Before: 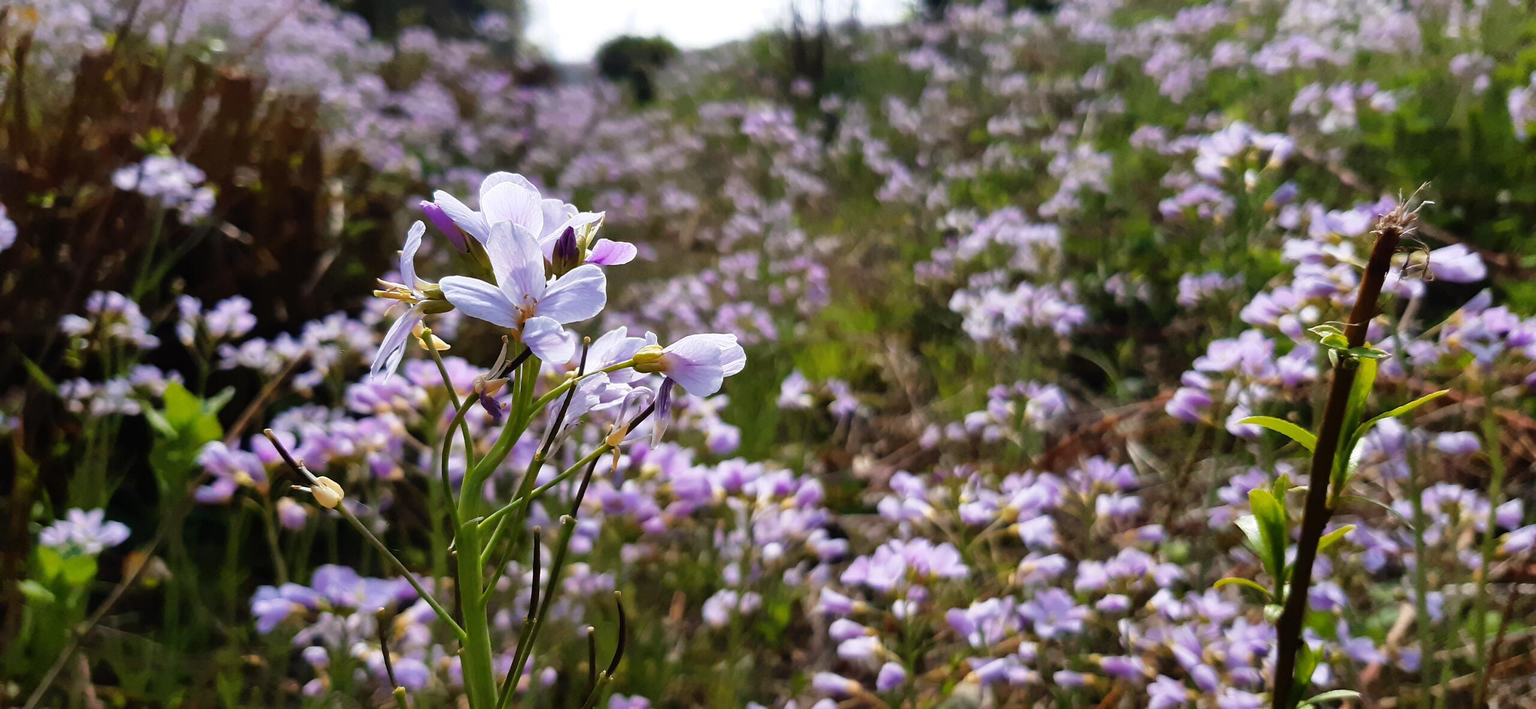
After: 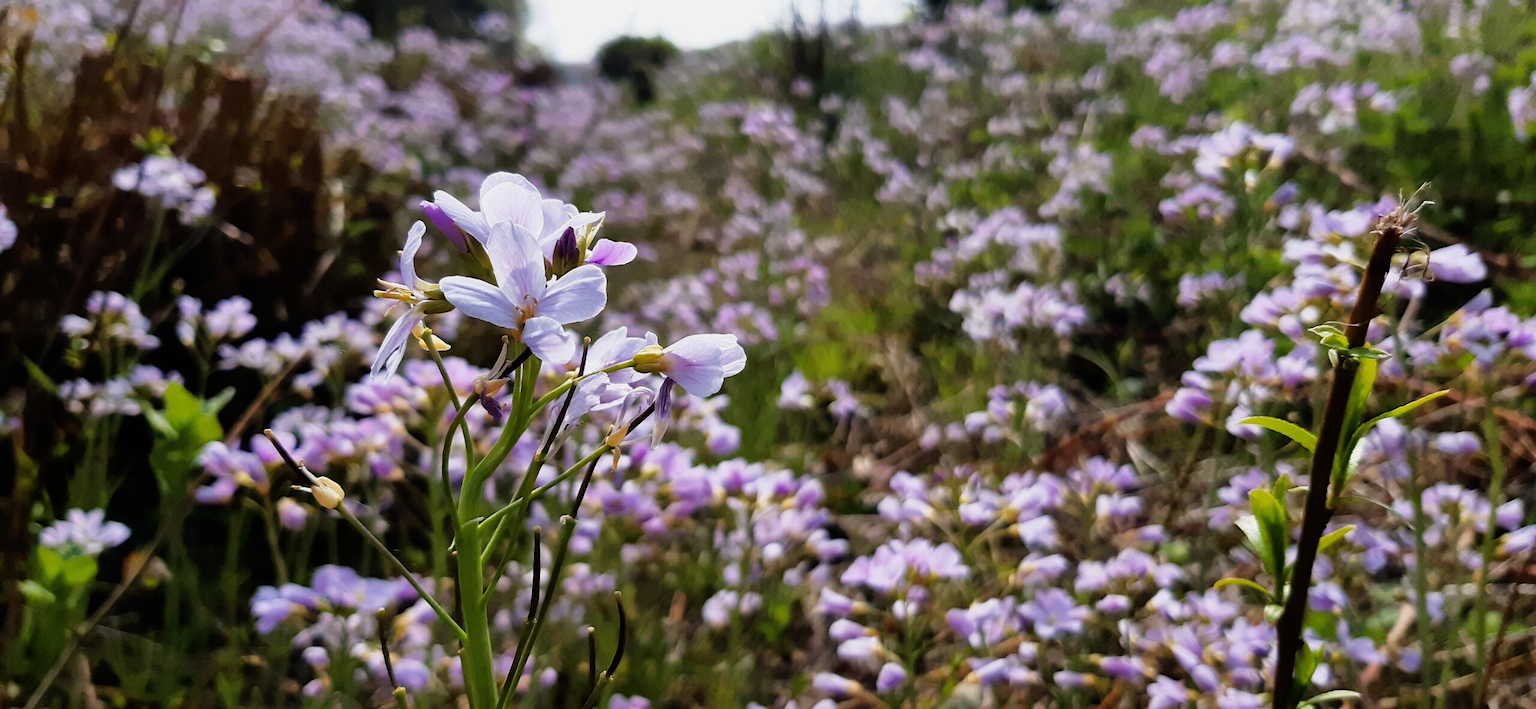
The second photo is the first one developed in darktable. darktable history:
filmic rgb: black relative exposure -9.5 EV, white relative exposure 3.02 EV, hardness 6.12
local contrast: mode bilateral grid, contrast 15, coarseness 36, detail 105%, midtone range 0.2
